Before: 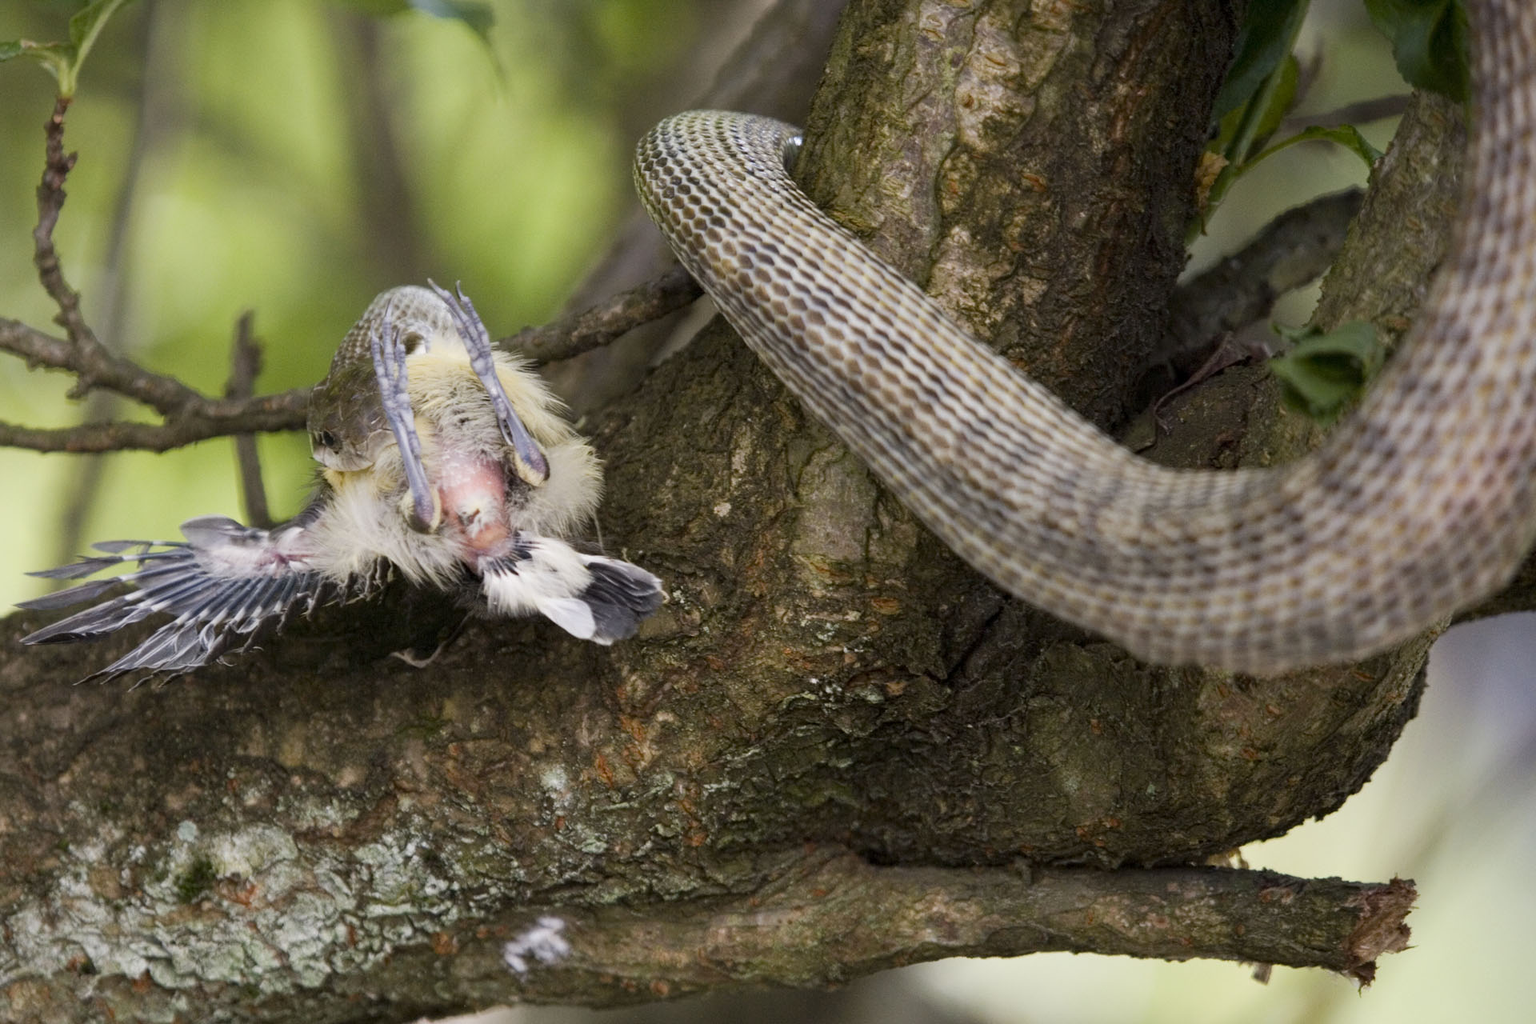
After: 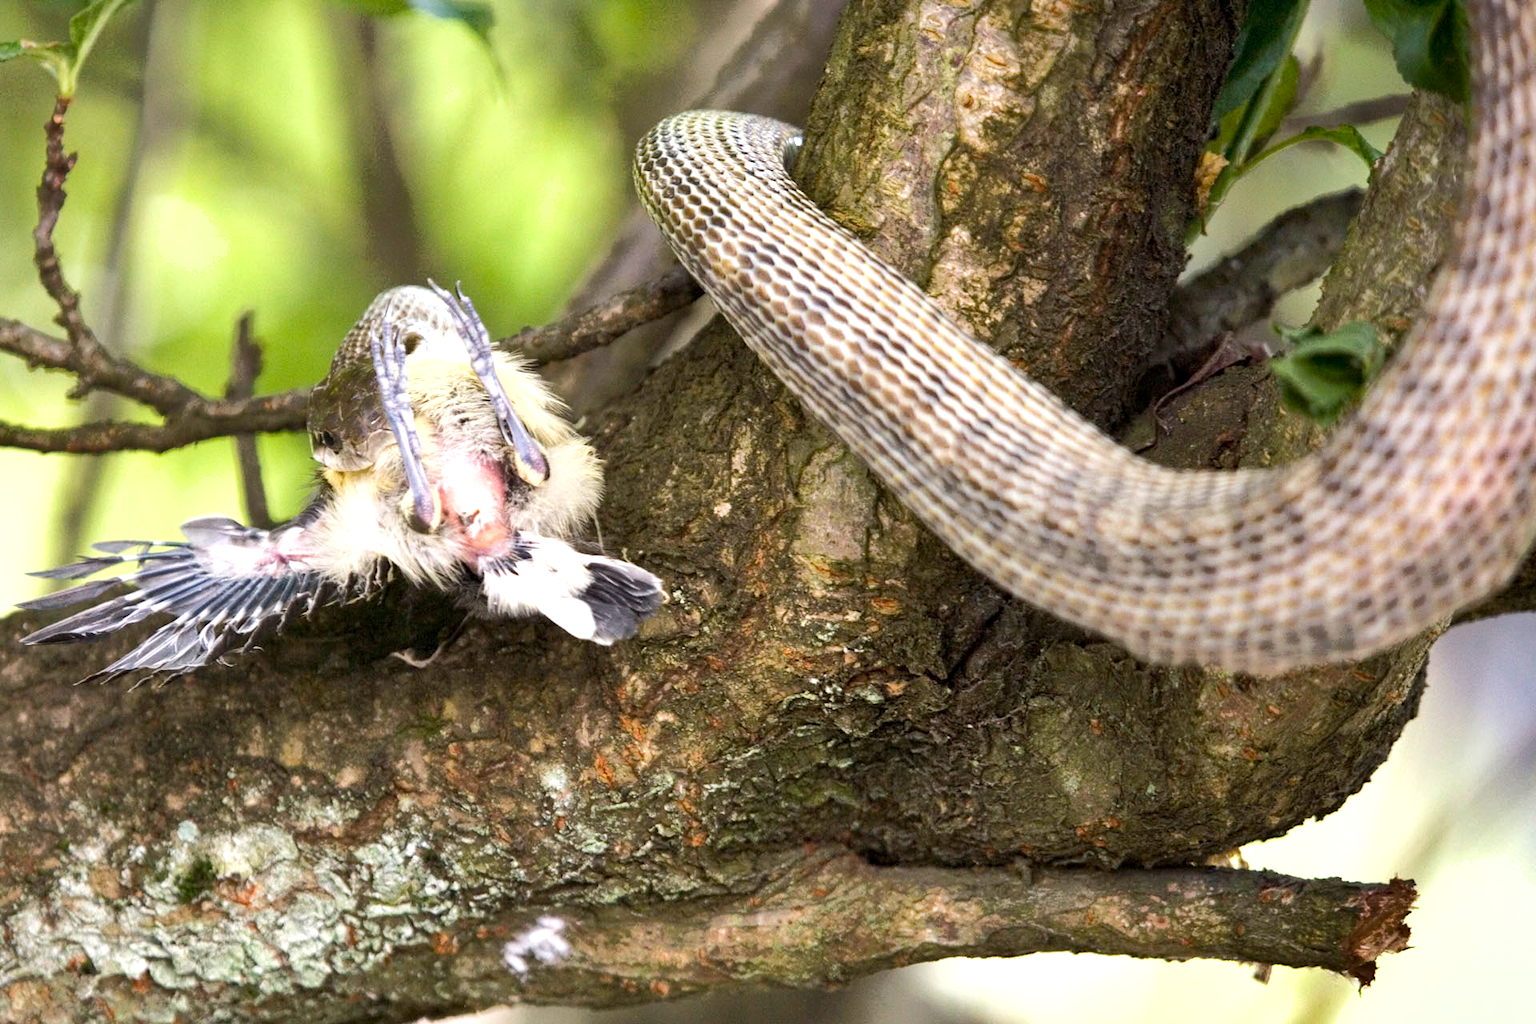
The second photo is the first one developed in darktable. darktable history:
shadows and highlights: shadows 53.04, soften with gaussian
exposure: exposure -0.017 EV, compensate exposure bias true, compensate highlight preservation false
tone curve: curves: ch0 [(0, 0) (0.003, 0.003) (0.011, 0.011) (0.025, 0.024) (0.044, 0.043) (0.069, 0.068) (0.1, 0.097) (0.136, 0.133) (0.177, 0.173) (0.224, 0.219) (0.277, 0.271) (0.335, 0.327) (0.399, 0.39) (0.468, 0.457) (0.543, 0.582) (0.623, 0.655) (0.709, 0.734) (0.801, 0.817) (0.898, 0.906) (1, 1)], color space Lab, linked channels, preserve colors none
